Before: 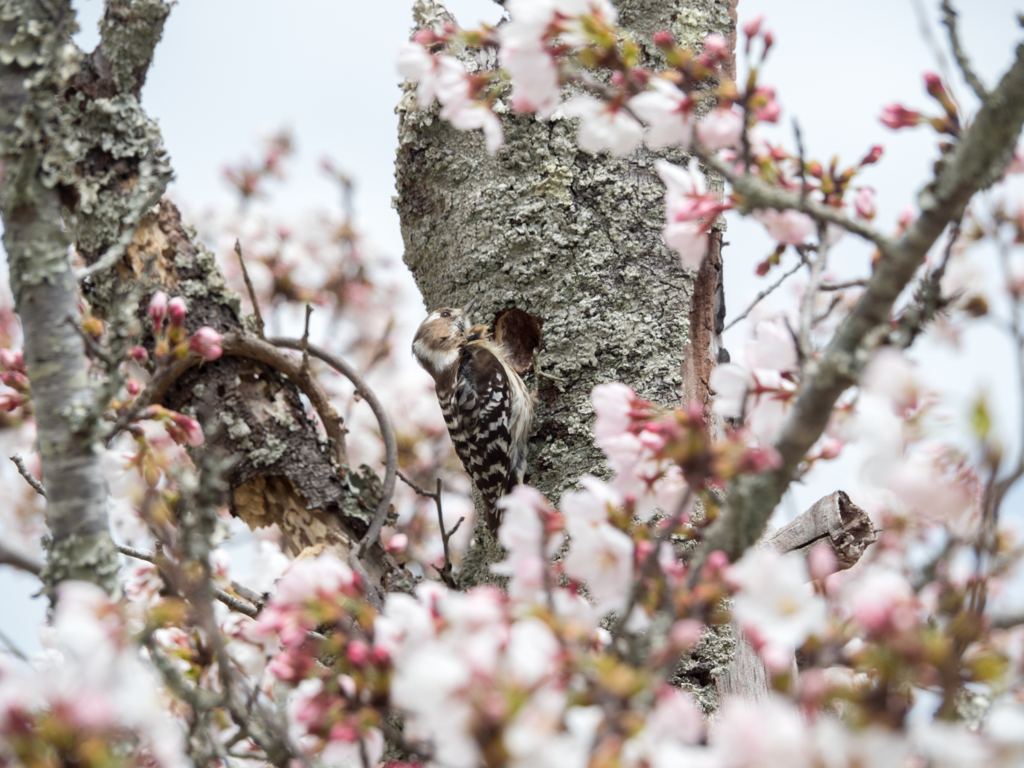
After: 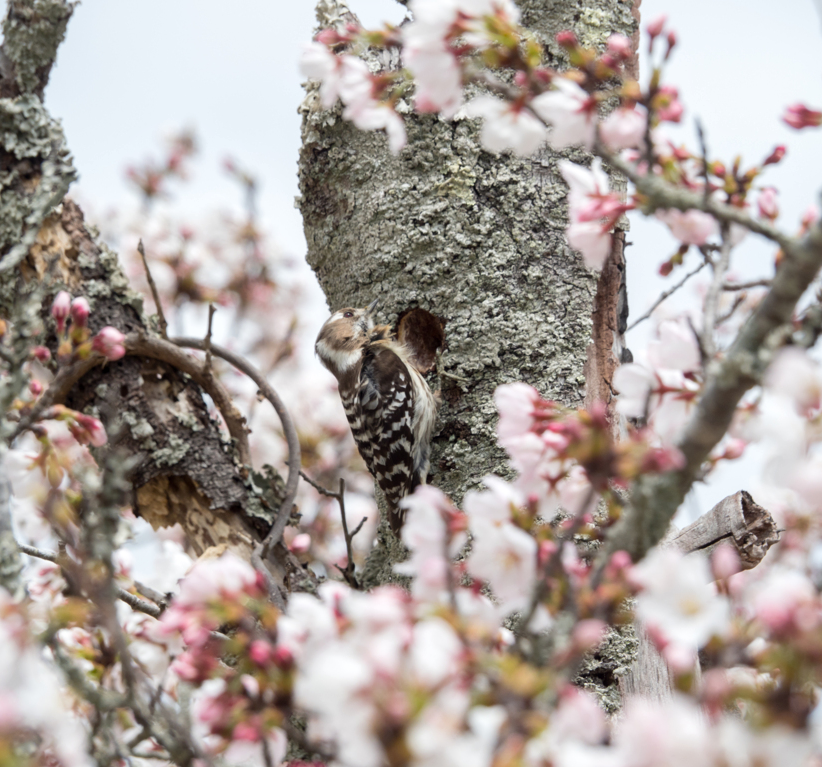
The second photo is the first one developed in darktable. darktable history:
crop and rotate: left 9.556%, right 10.157%
local contrast: mode bilateral grid, contrast 11, coarseness 25, detail 115%, midtone range 0.2
